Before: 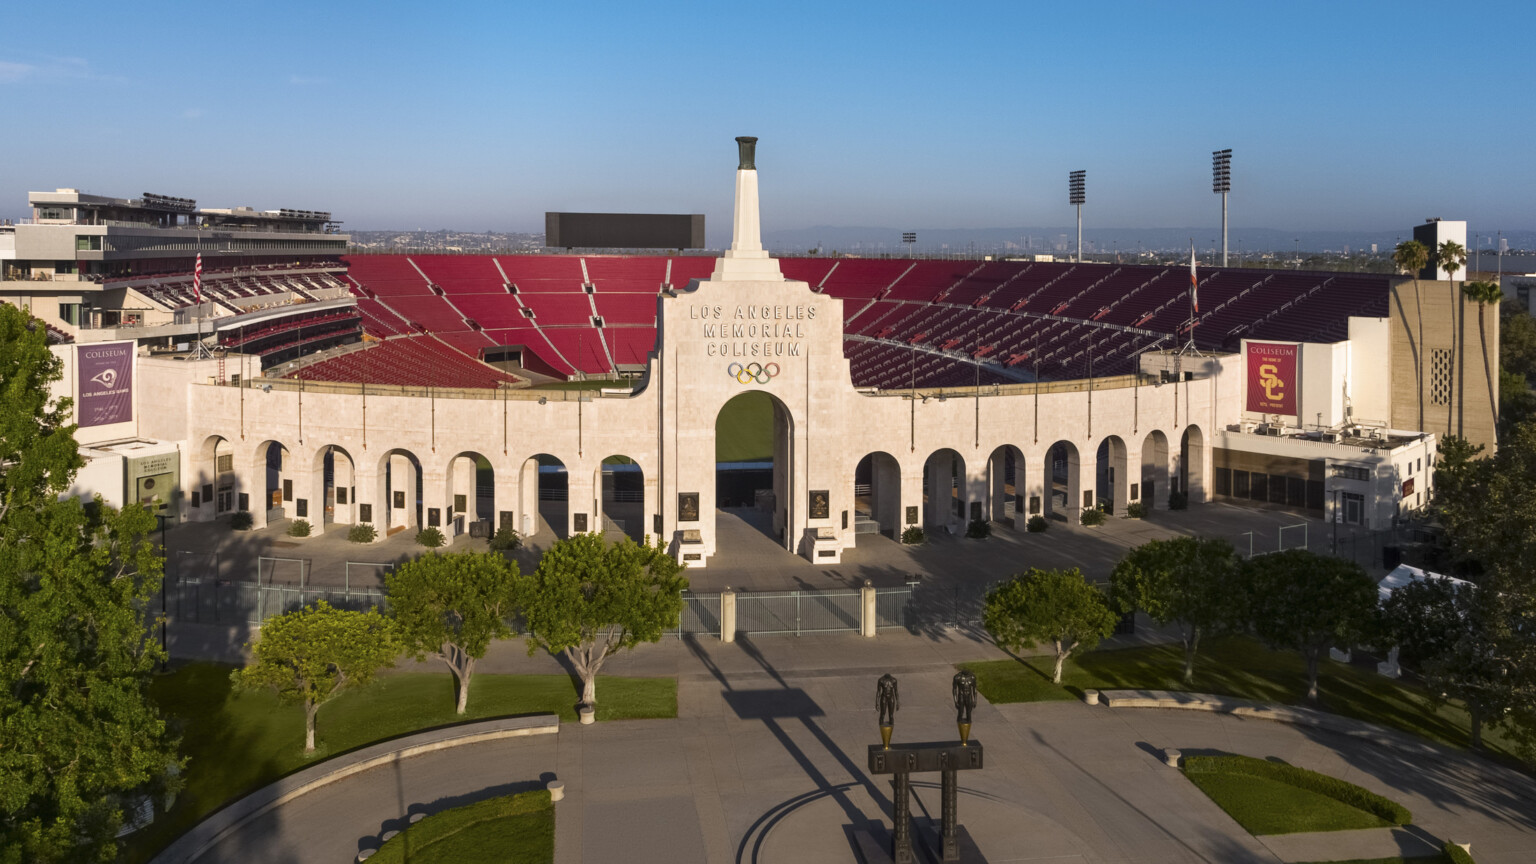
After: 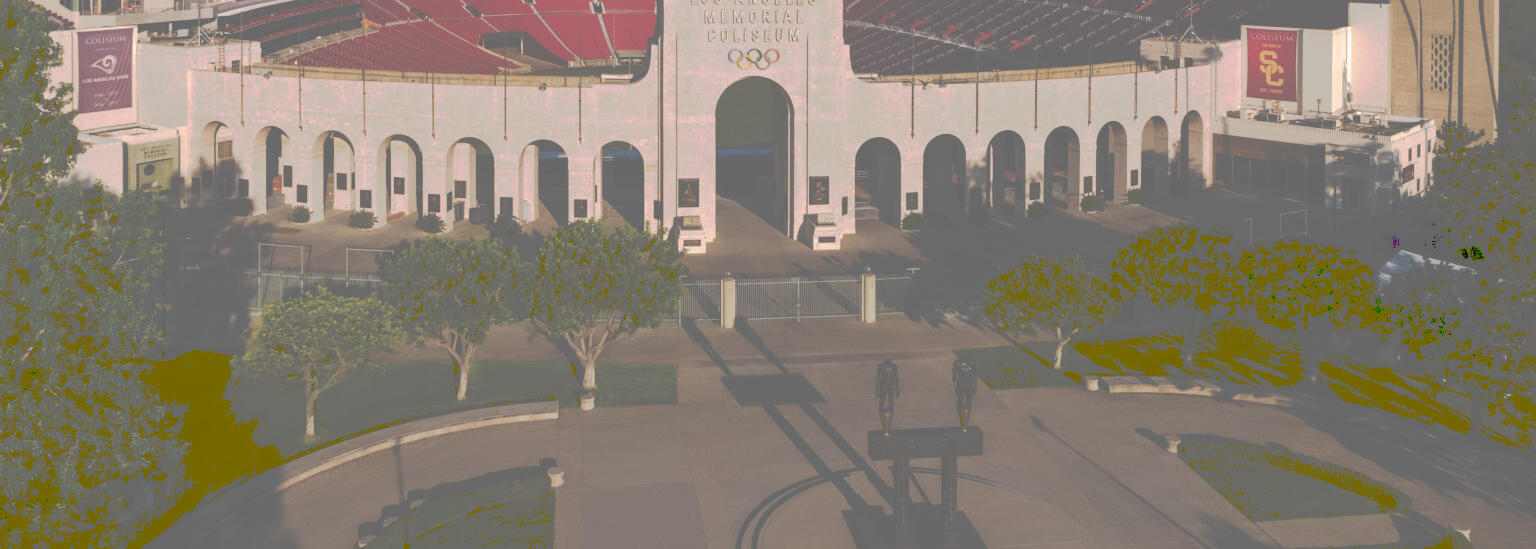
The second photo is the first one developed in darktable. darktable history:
crop and rotate: top 36.435%
contrast brightness saturation: contrast 0.03, brightness -0.04
tone curve: curves: ch0 [(0, 0) (0.003, 0.43) (0.011, 0.433) (0.025, 0.434) (0.044, 0.436) (0.069, 0.439) (0.1, 0.442) (0.136, 0.446) (0.177, 0.449) (0.224, 0.454) (0.277, 0.462) (0.335, 0.488) (0.399, 0.524) (0.468, 0.566) (0.543, 0.615) (0.623, 0.666) (0.709, 0.718) (0.801, 0.761) (0.898, 0.801) (1, 1)], preserve colors none
